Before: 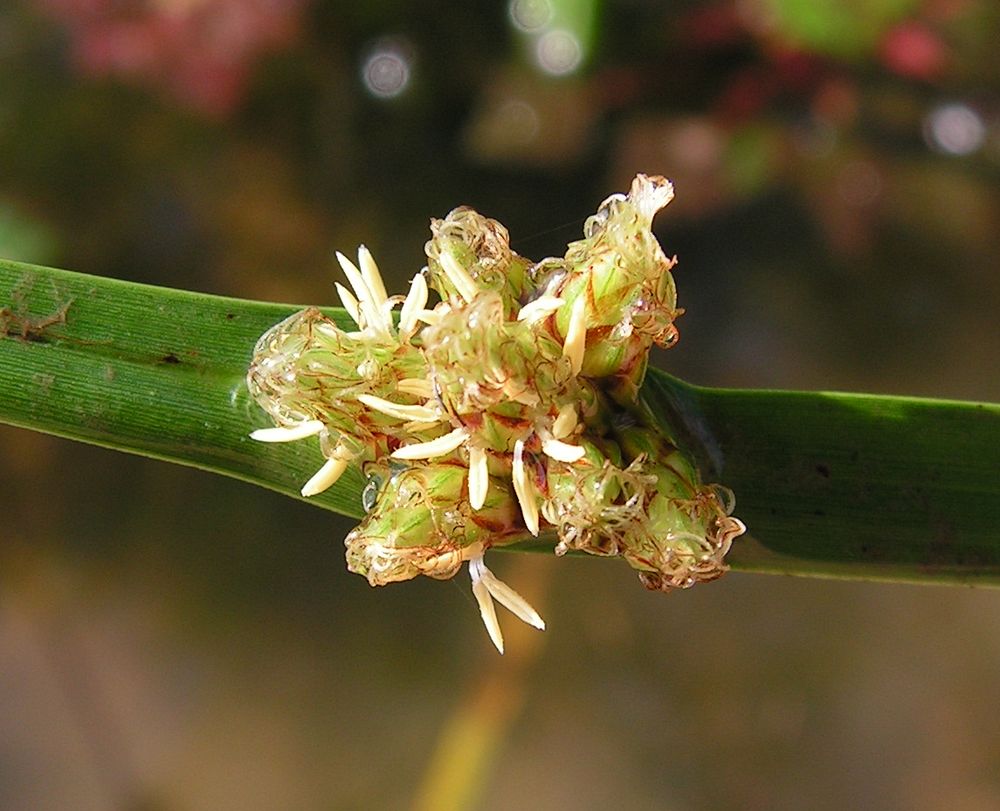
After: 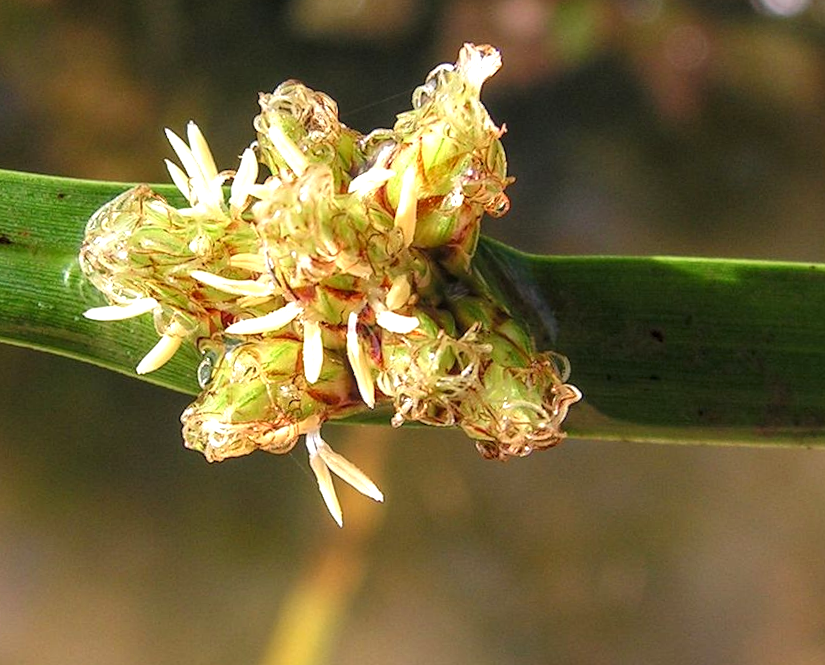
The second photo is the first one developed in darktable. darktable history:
rotate and perspective: rotation -1.42°, crop left 0.016, crop right 0.984, crop top 0.035, crop bottom 0.965
exposure: black level correction 0, exposure 0.5 EV, compensate exposure bias true, compensate highlight preservation false
crop: left 16.315%, top 14.246%
local contrast: on, module defaults
